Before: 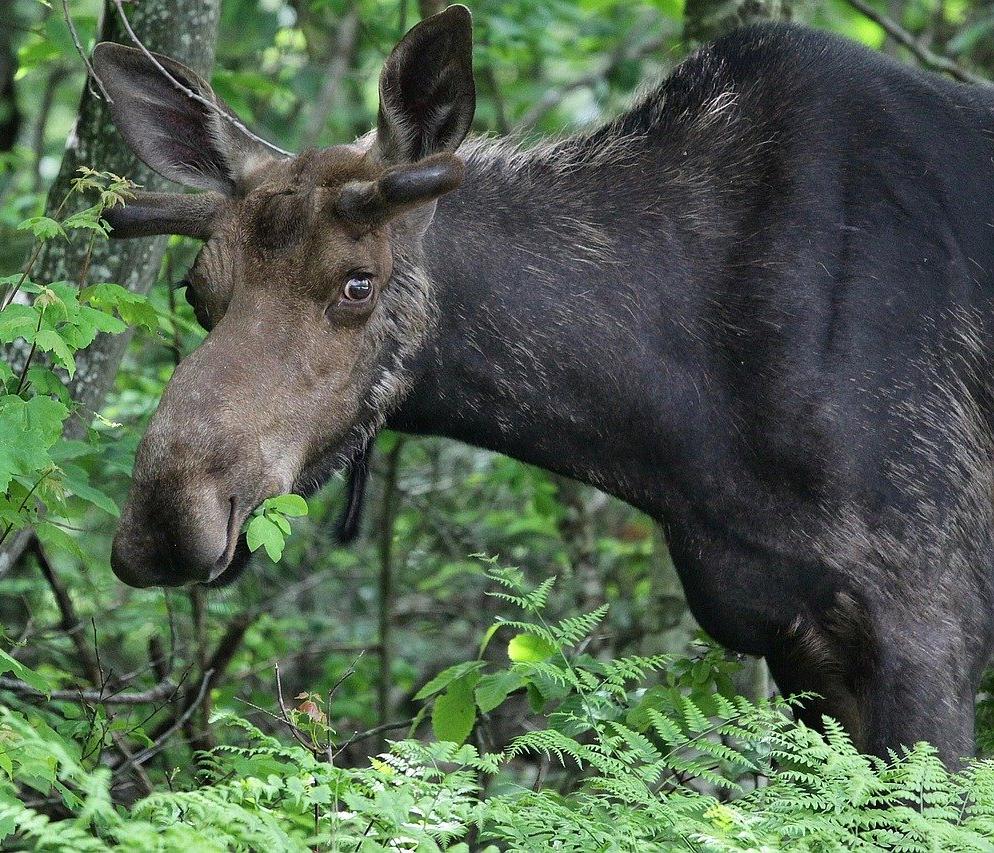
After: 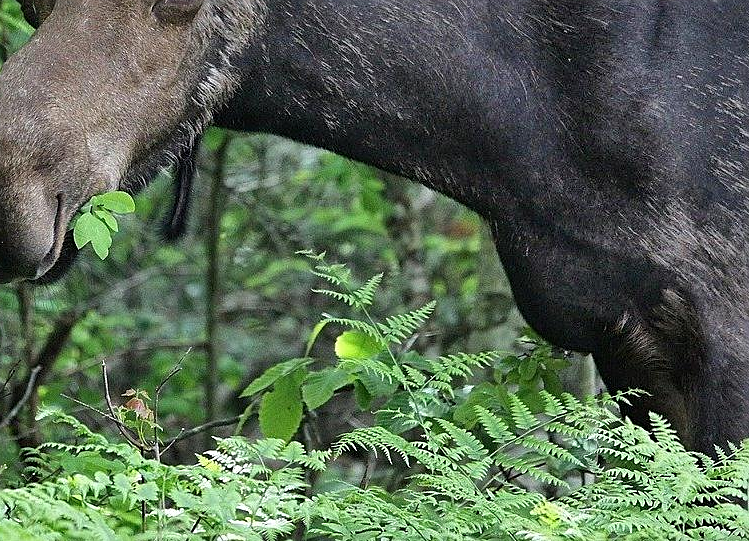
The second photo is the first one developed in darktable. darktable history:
shadows and highlights: low approximation 0.01, soften with gaussian
crop and rotate: left 17.44%, top 35.65%, right 7.204%, bottom 0.904%
sharpen: on, module defaults
